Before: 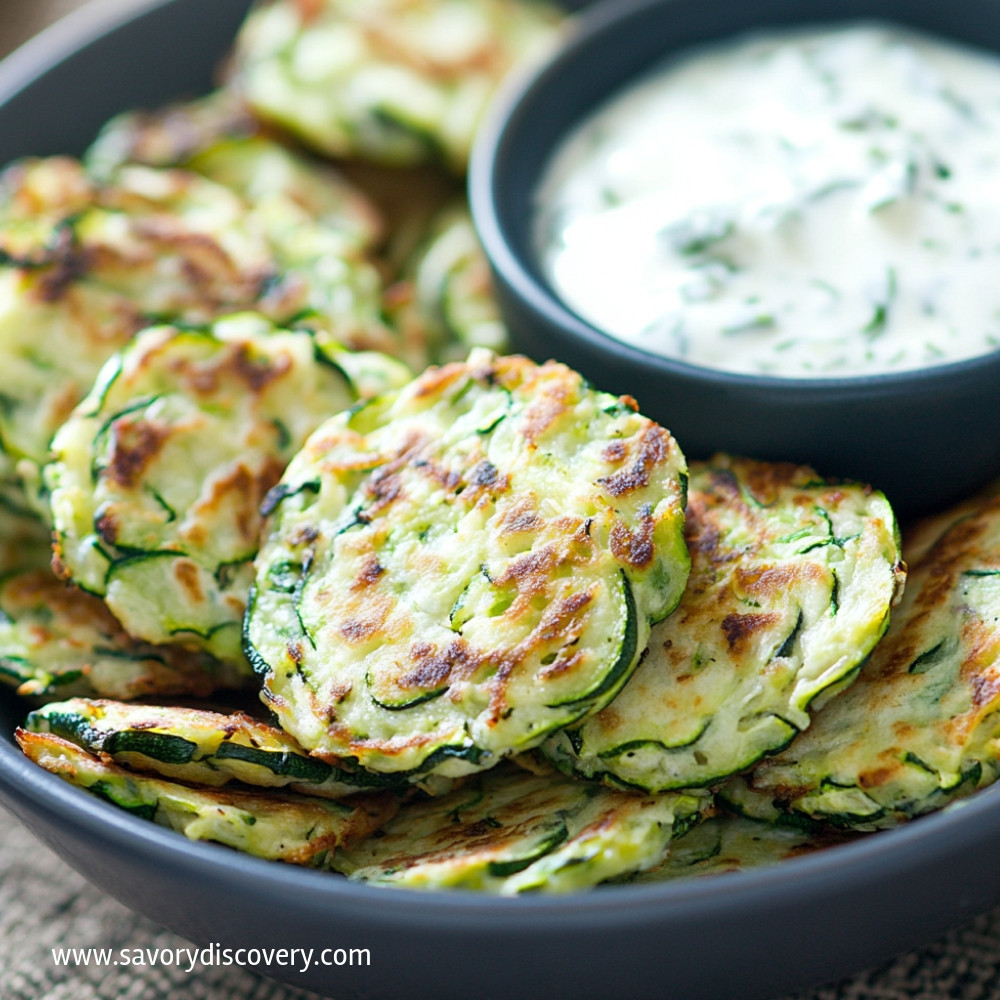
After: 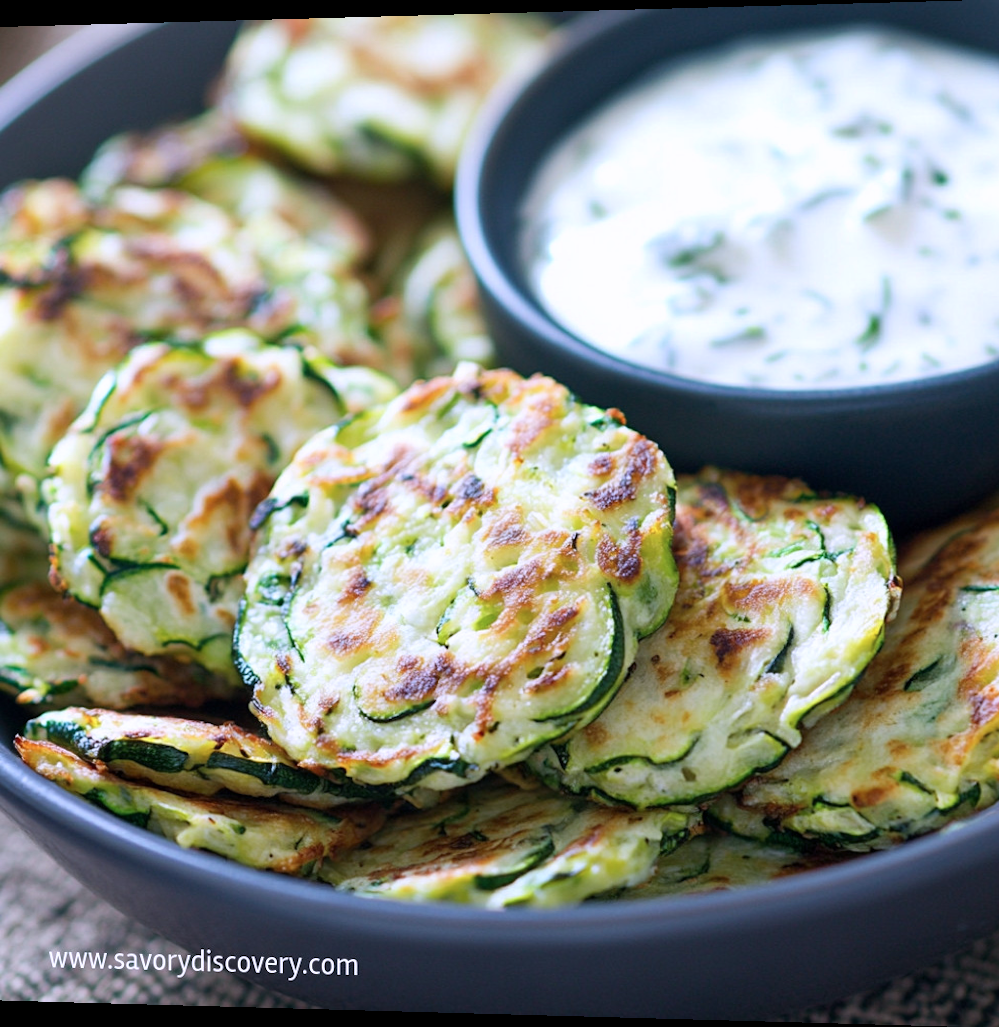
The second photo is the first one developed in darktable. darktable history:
color calibration: illuminant as shot in camera, x 0.363, y 0.385, temperature 4528.04 K
rotate and perspective: lens shift (horizontal) -0.055, automatic cropping off
